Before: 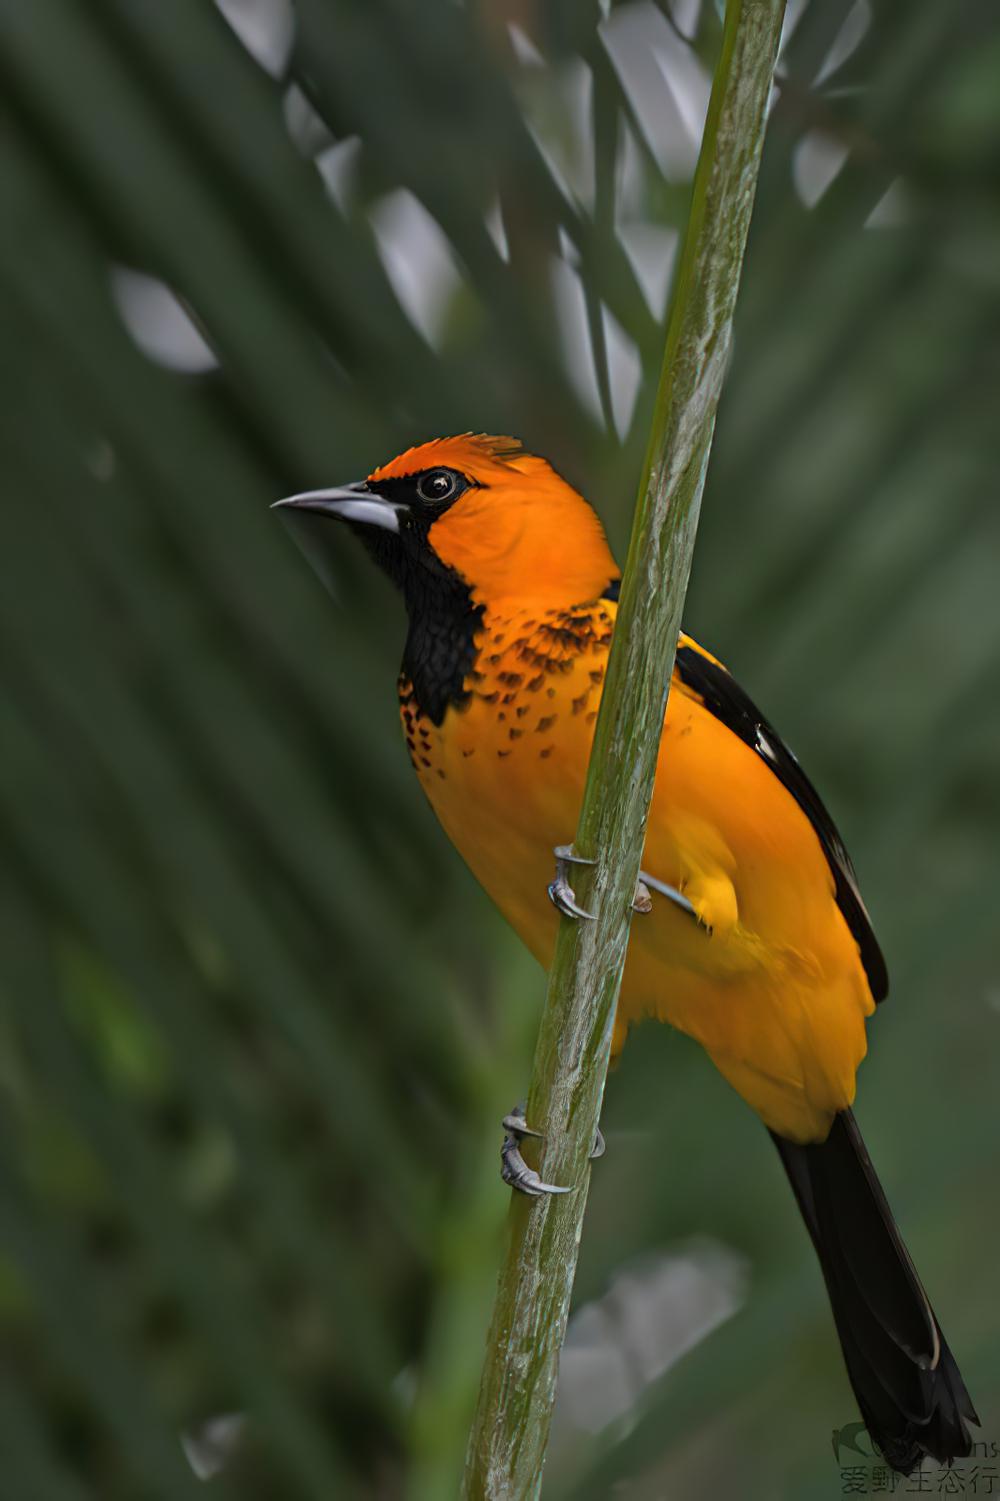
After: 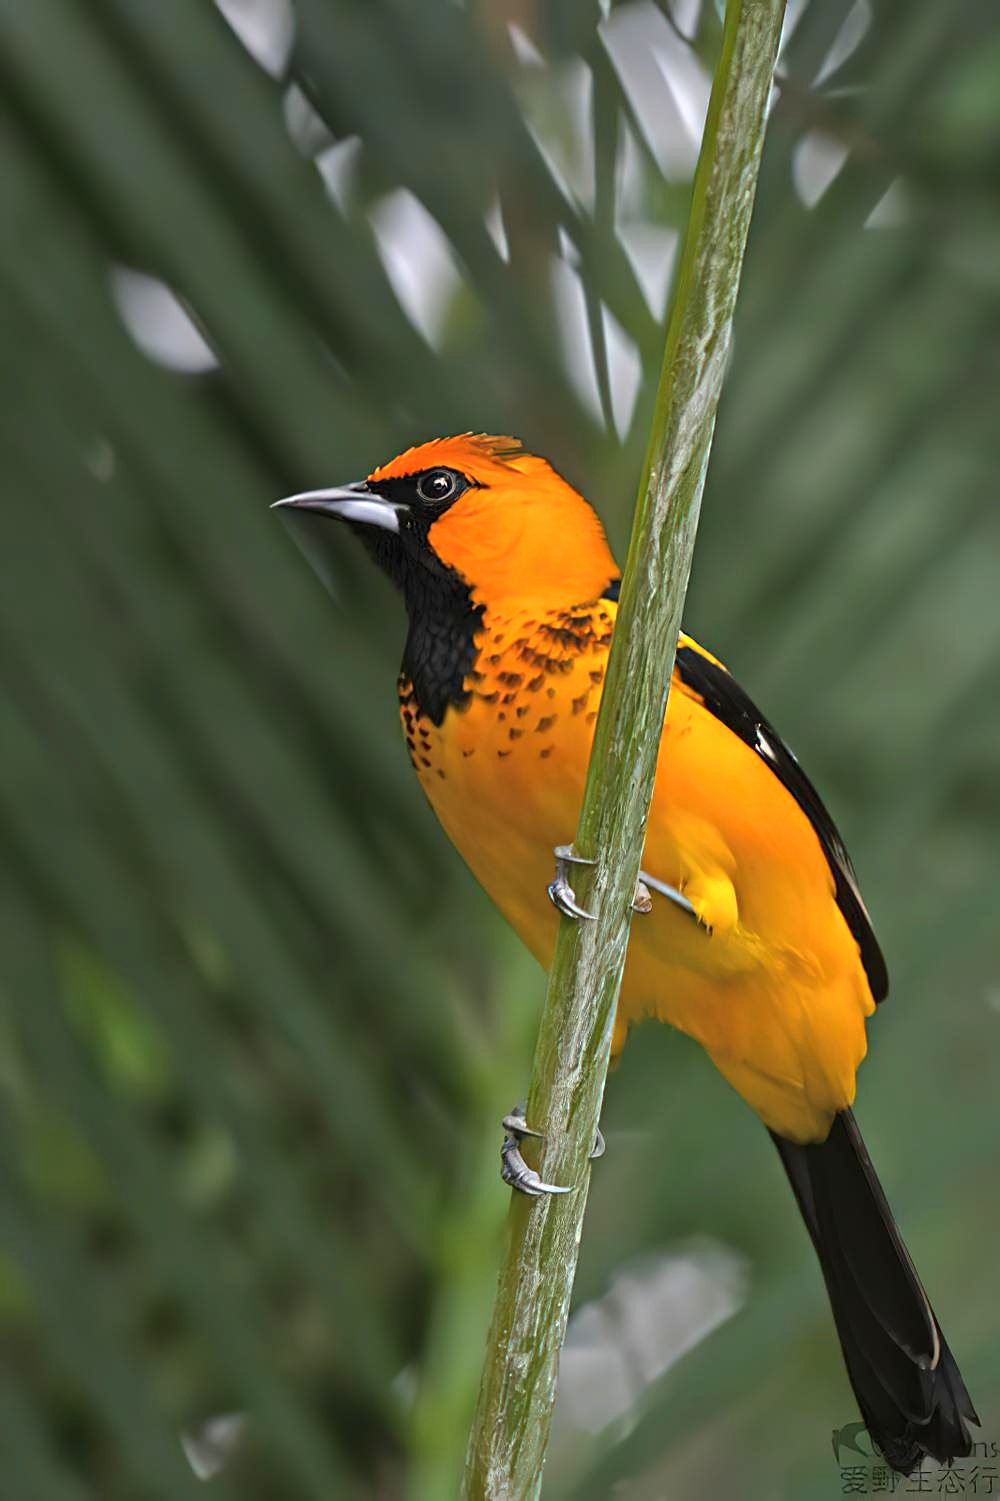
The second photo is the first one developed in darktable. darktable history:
exposure: black level correction -0.001, exposure 0.9 EV, compensate exposure bias true, compensate highlight preservation false
sharpen: amount 0.2
